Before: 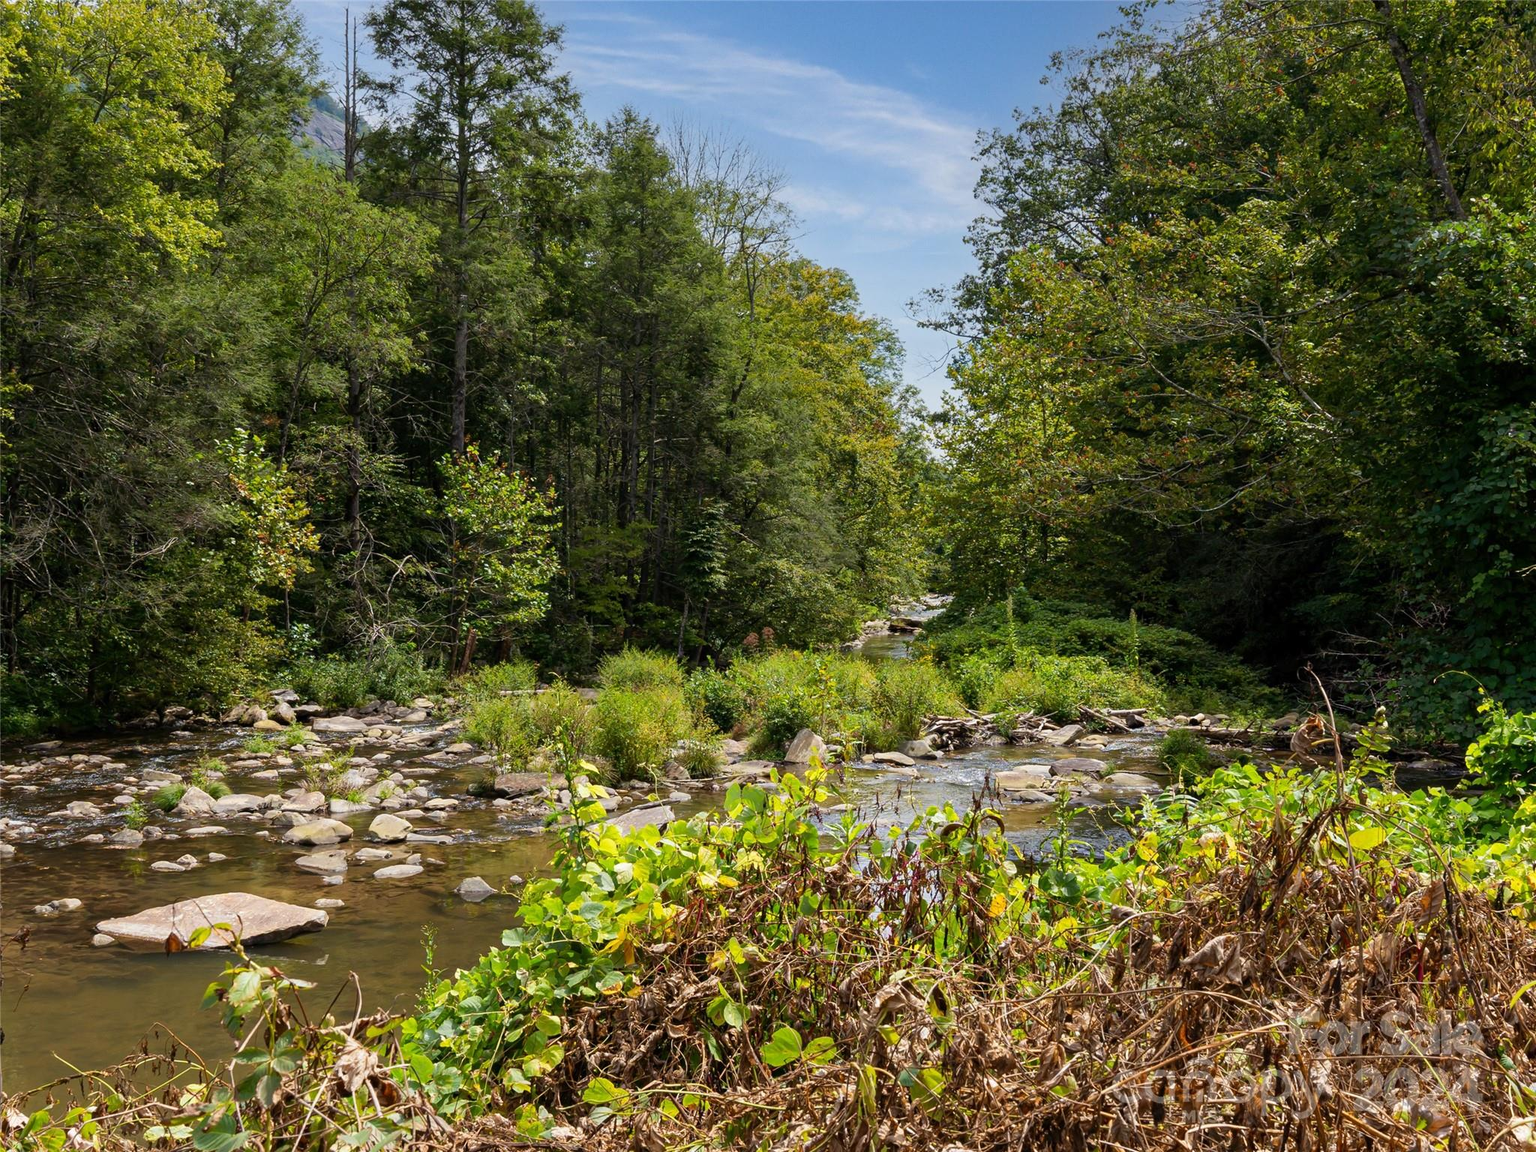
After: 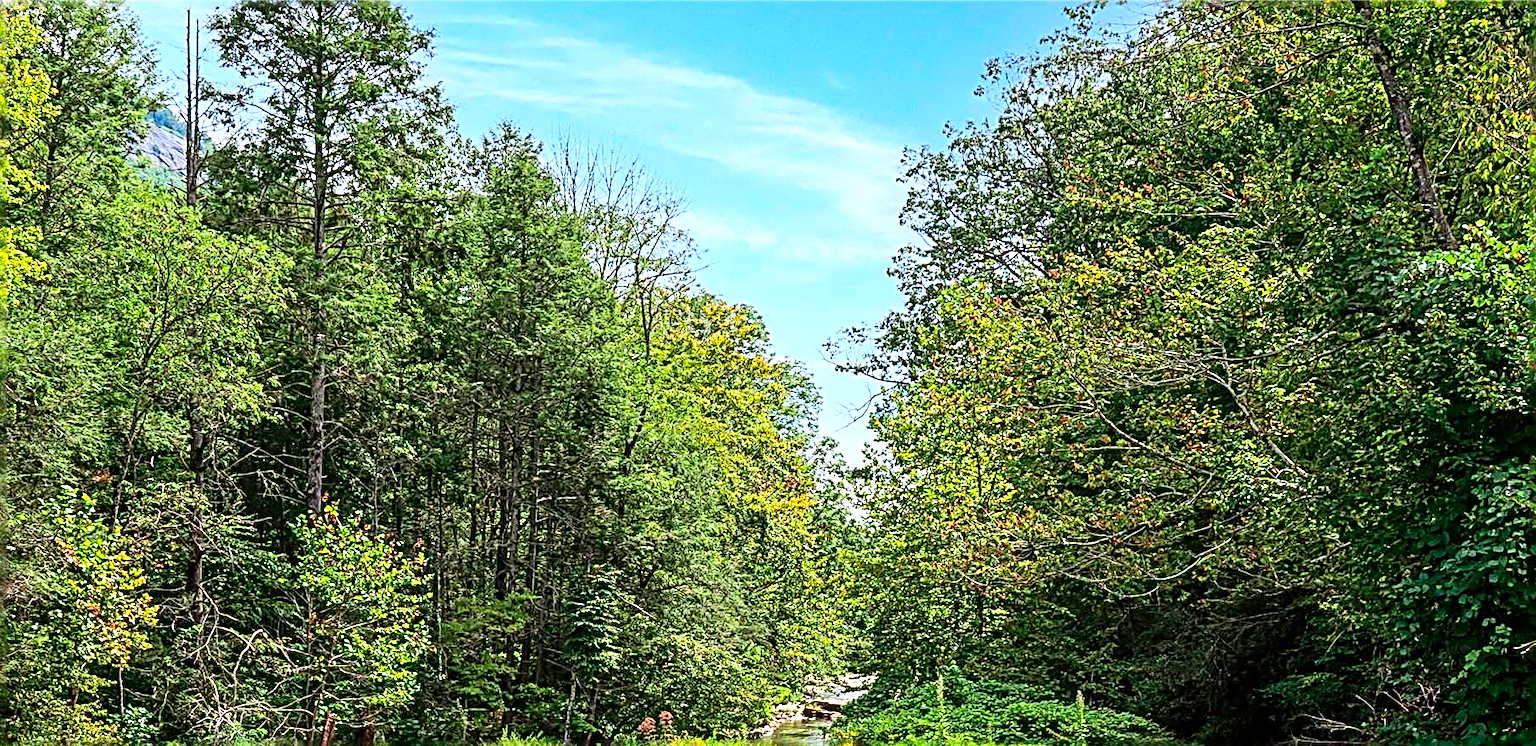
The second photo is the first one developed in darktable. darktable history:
crop and rotate: left 11.812%, bottom 42.776%
contrast brightness saturation: contrast 0.2, brightness 0.16, saturation 0.22
tone curve: curves: ch0 [(0, 0) (0.059, 0.027) (0.162, 0.125) (0.304, 0.279) (0.547, 0.532) (0.828, 0.815) (1, 0.983)]; ch1 [(0, 0) (0.23, 0.166) (0.34, 0.298) (0.371, 0.334) (0.435, 0.408) (0.477, 0.469) (0.499, 0.498) (0.529, 0.544) (0.559, 0.587) (0.743, 0.798) (1, 1)]; ch2 [(0, 0) (0.431, 0.414) (0.498, 0.503) (0.524, 0.531) (0.568, 0.567) (0.6, 0.597) (0.643, 0.631) (0.74, 0.721) (1, 1)], color space Lab, independent channels, preserve colors none
local contrast: on, module defaults
exposure: black level correction 0, exposure 1 EV, compensate highlight preservation false
sharpen: radius 3.158, amount 1.731
